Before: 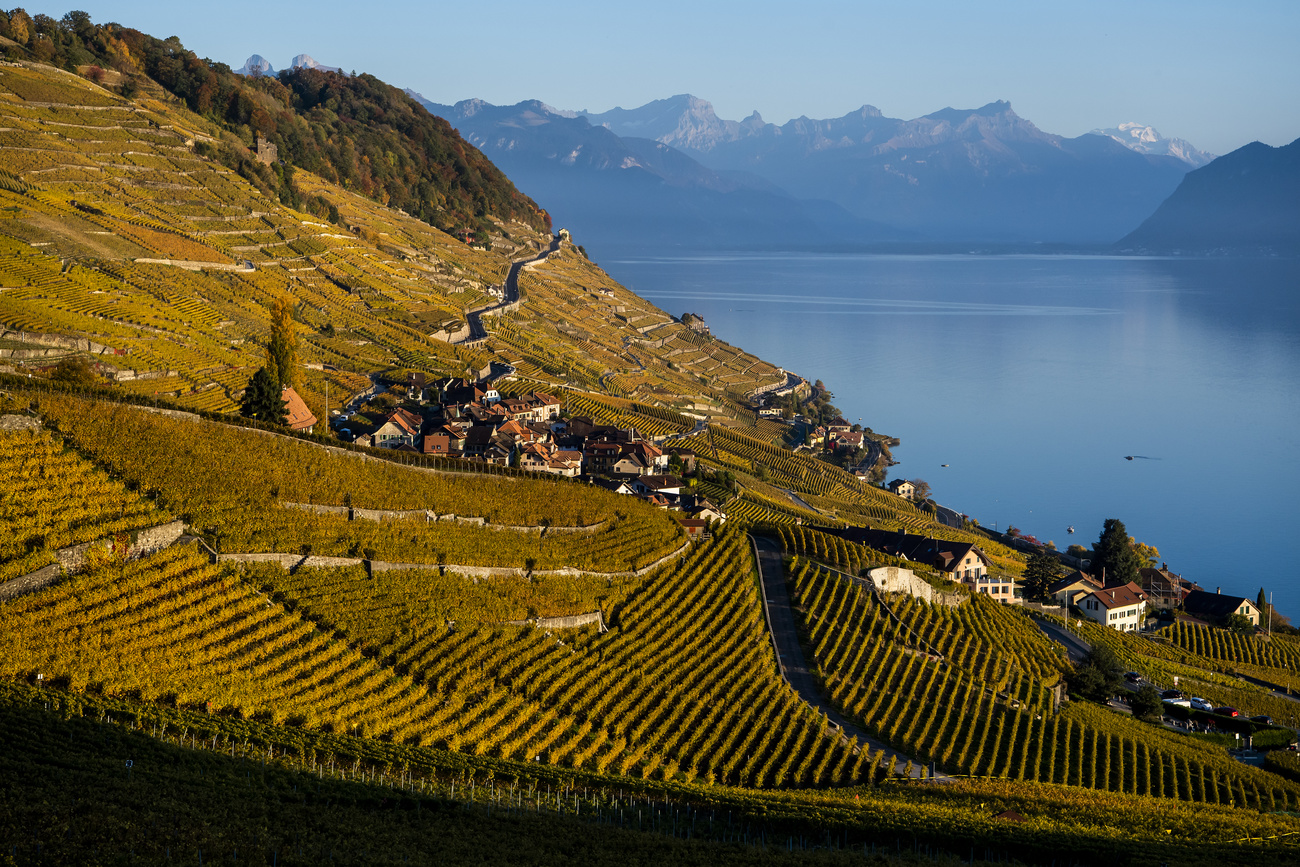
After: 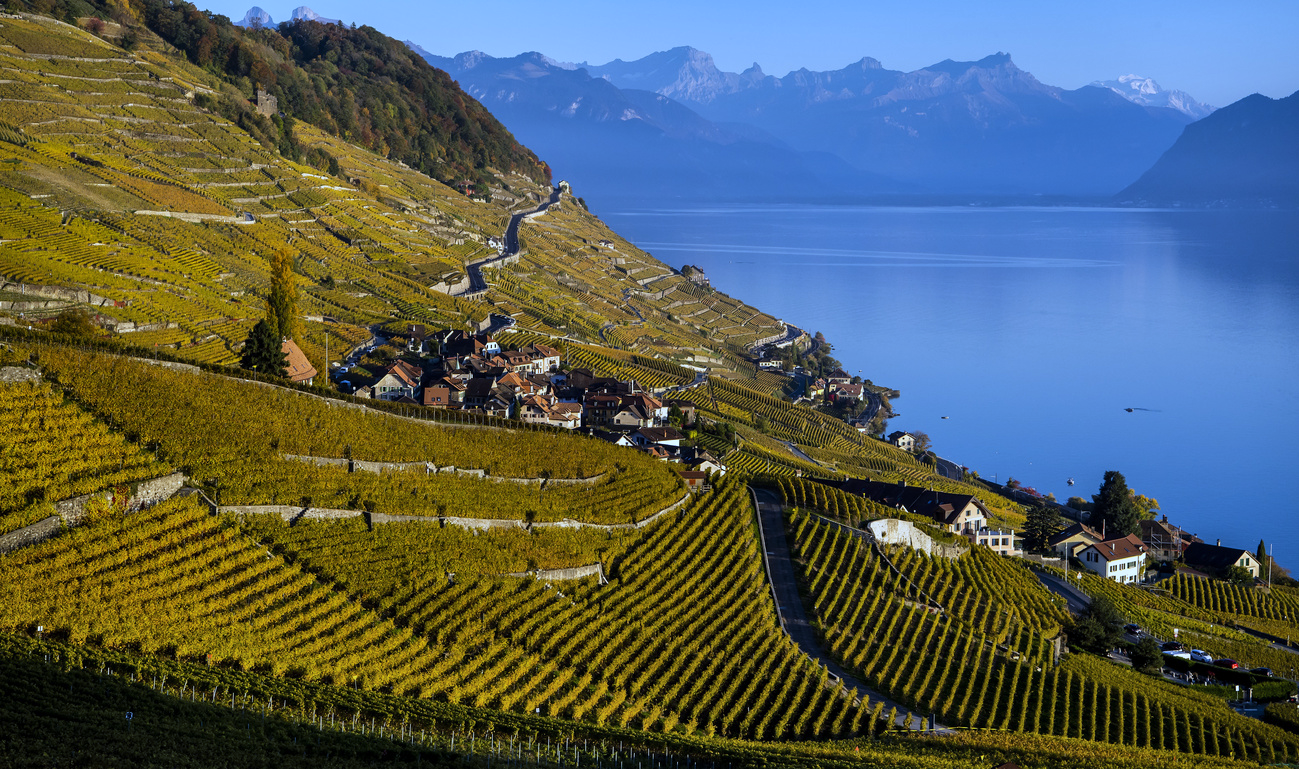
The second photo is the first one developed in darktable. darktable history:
white balance: red 0.871, blue 1.249
shadows and highlights: shadows 30.63, highlights -63.22, shadows color adjustment 98%, highlights color adjustment 58.61%, soften with gaussian
crop and rotate: top 5.609%, bottom 5.609%
